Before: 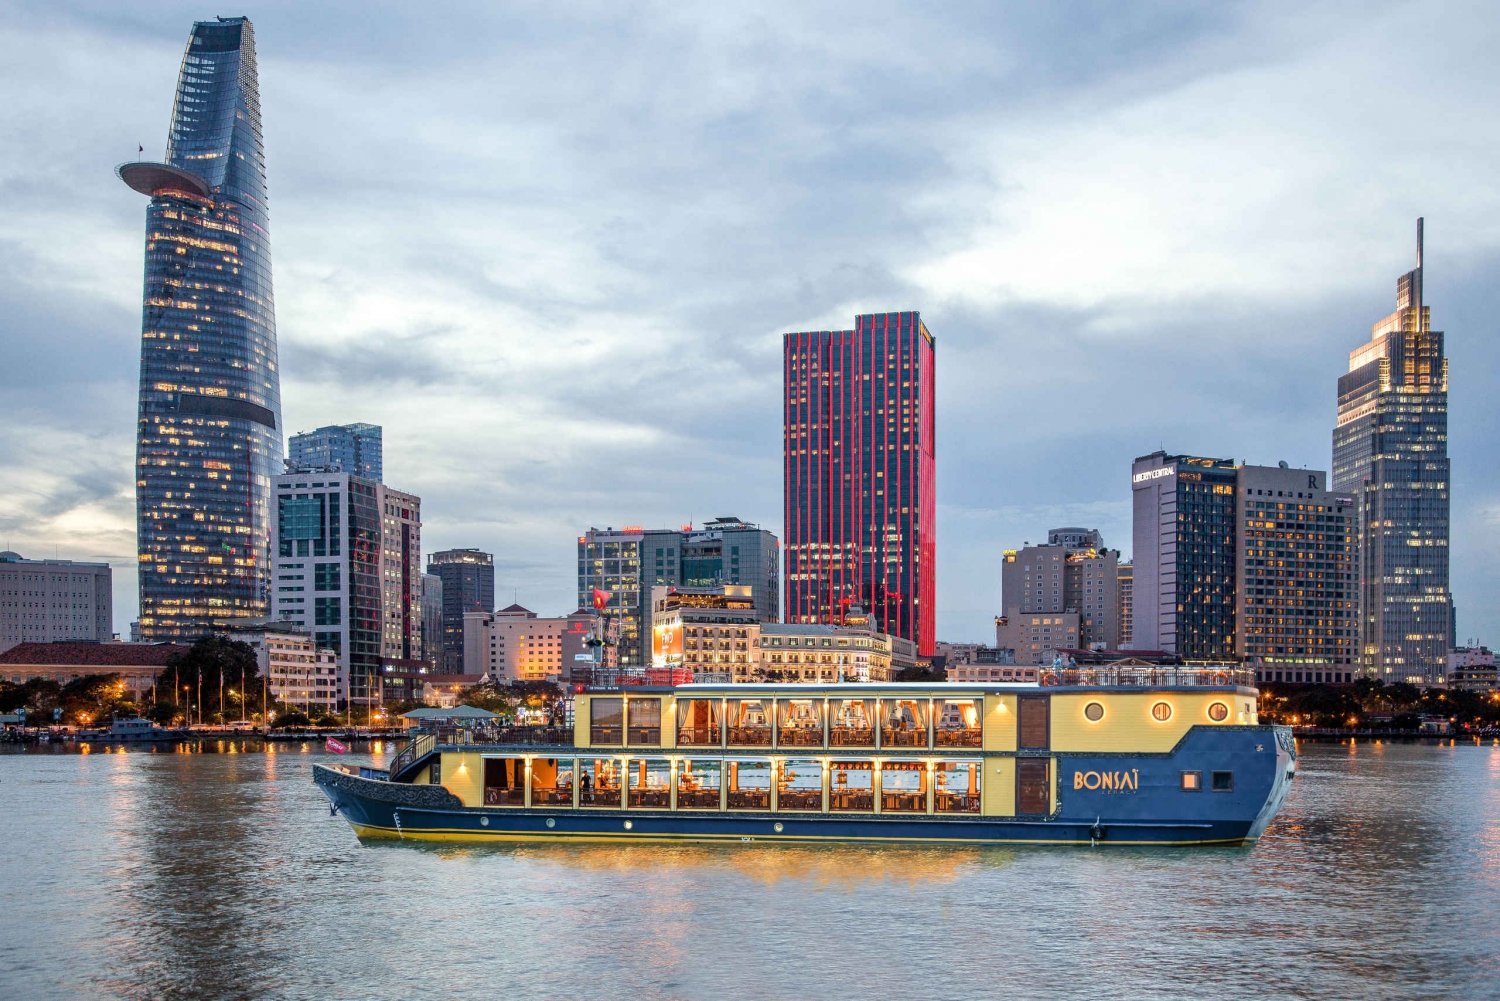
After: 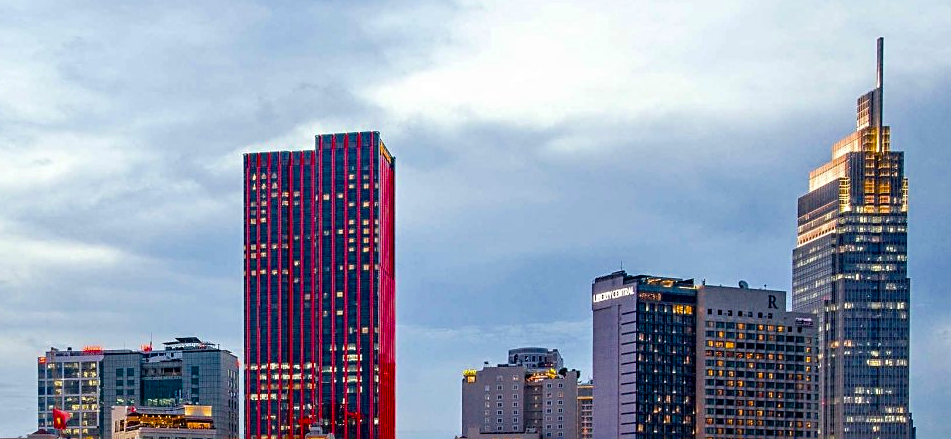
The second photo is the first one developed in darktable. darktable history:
color balance rgb: perceptual saturation grading › global saturation 31.157%, saturation formula JzAzBz (2021)
sharpen: on, module defaults
crop: left 36.046%, top 18.077%, right 0.516%, bottom 38.035%
